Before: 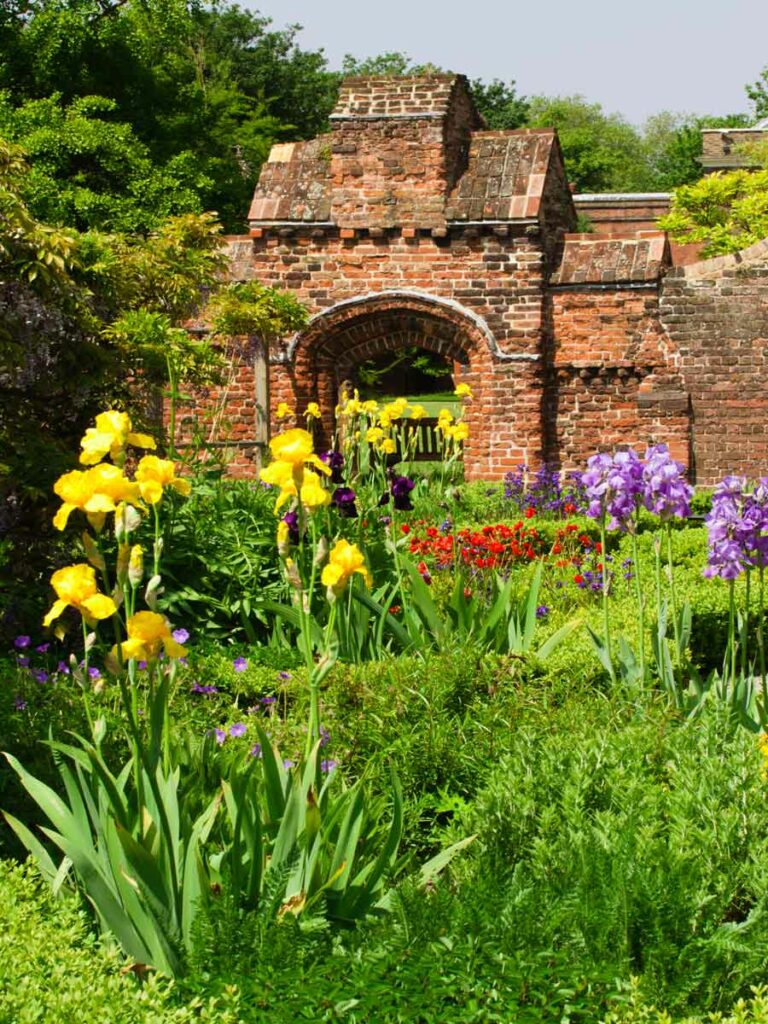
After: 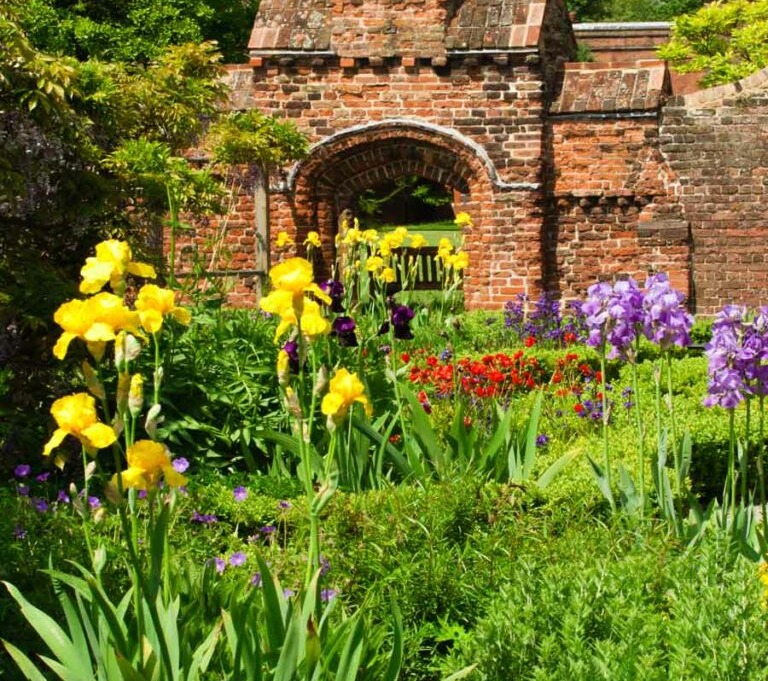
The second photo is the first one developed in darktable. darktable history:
crop: top 16.727%, bottom 16.727%
levels: levels [0, 0.498, 0.996]
